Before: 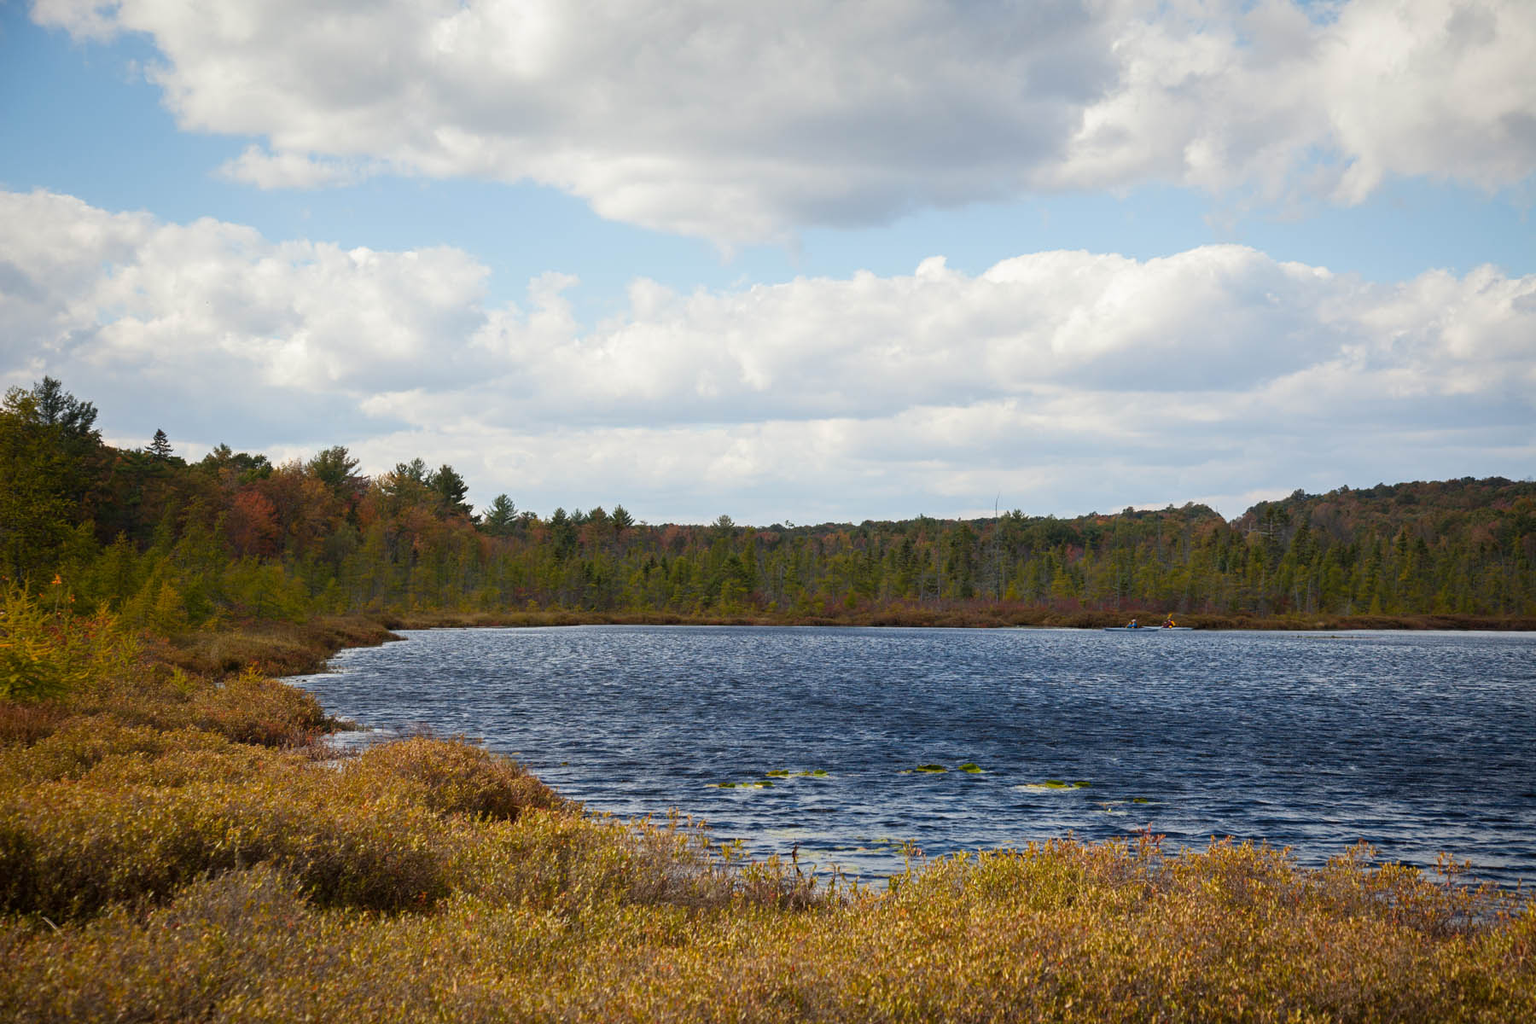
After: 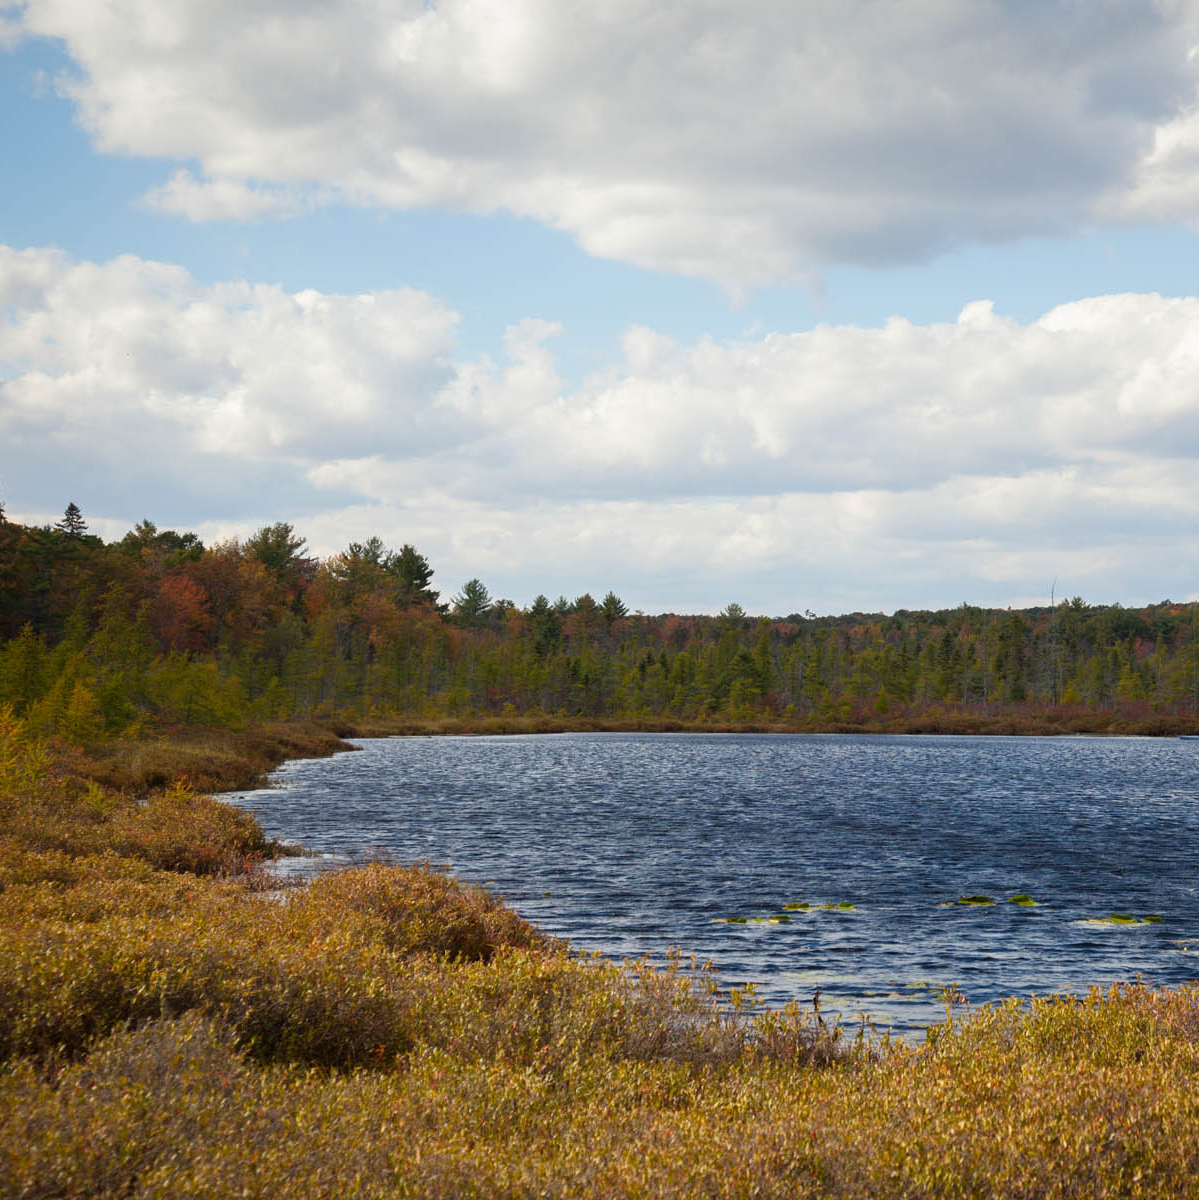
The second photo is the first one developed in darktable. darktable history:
crop and rotate: left 6.402%, right 26.935%
